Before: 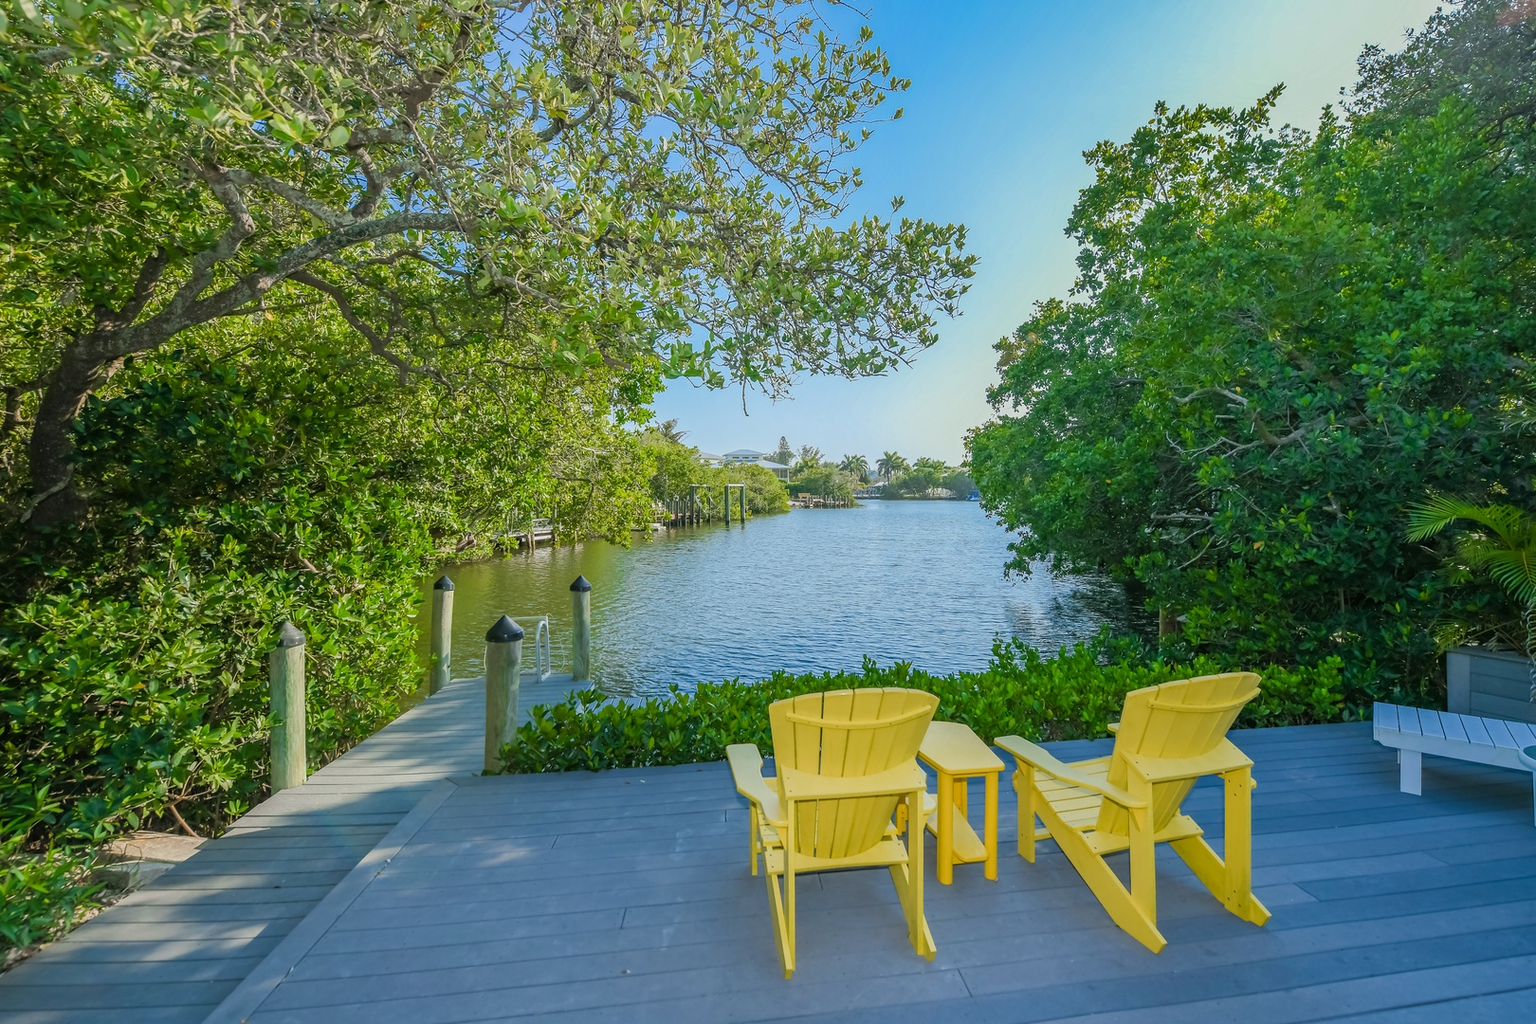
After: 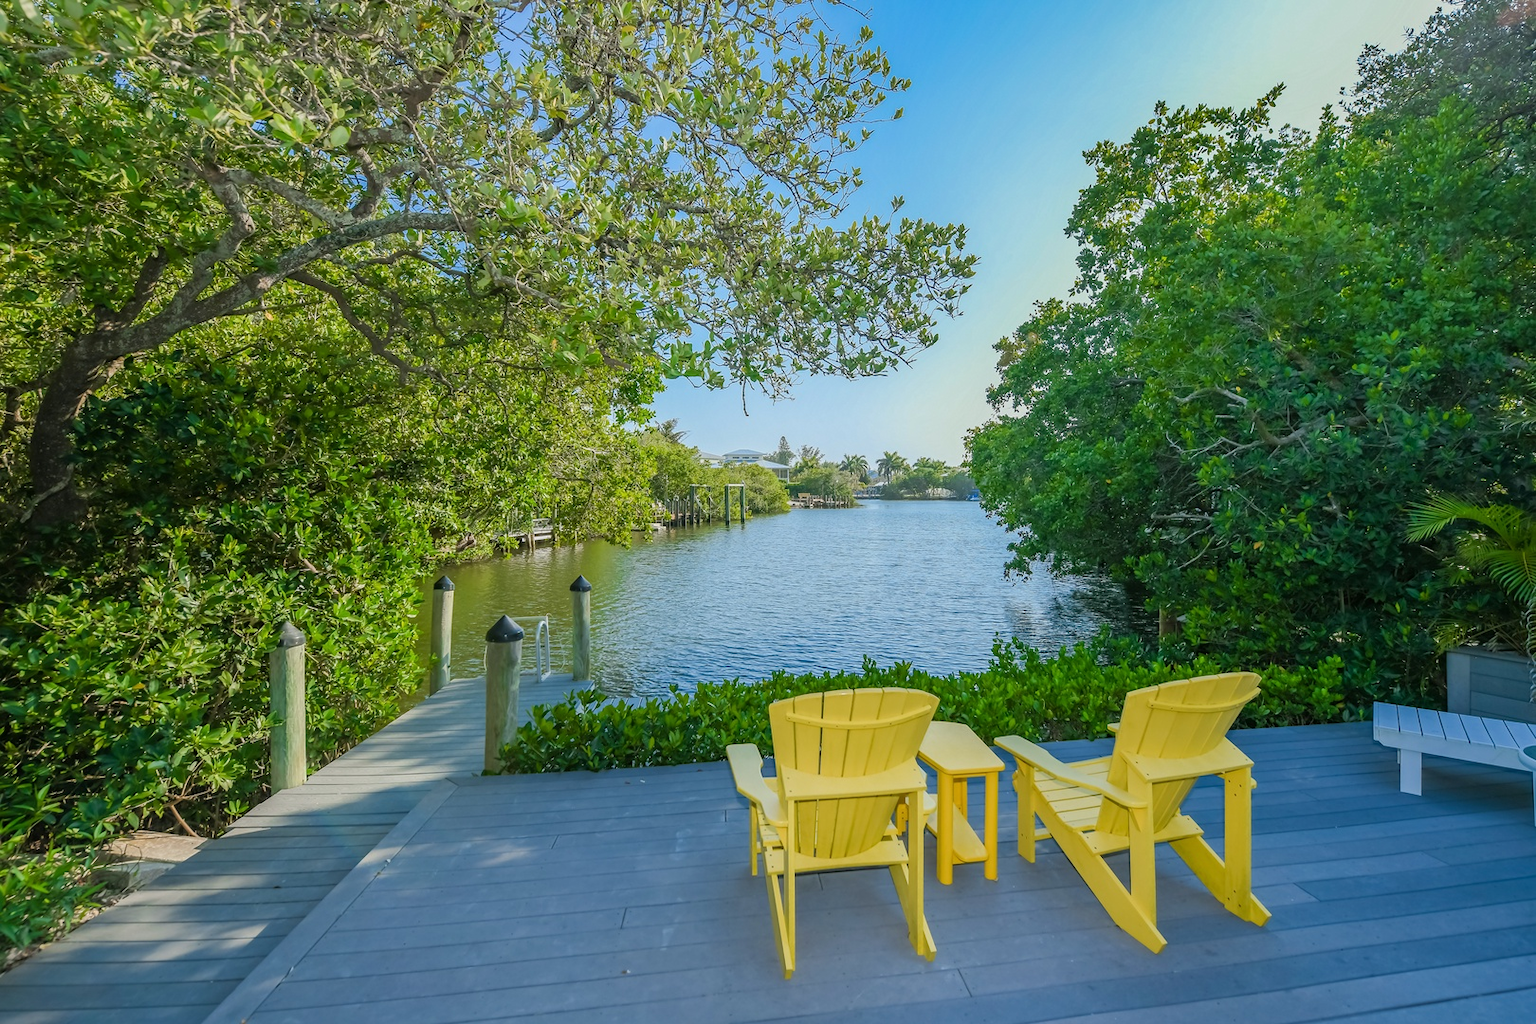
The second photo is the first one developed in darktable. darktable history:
contrast brightness saturation: contrast 0.054
